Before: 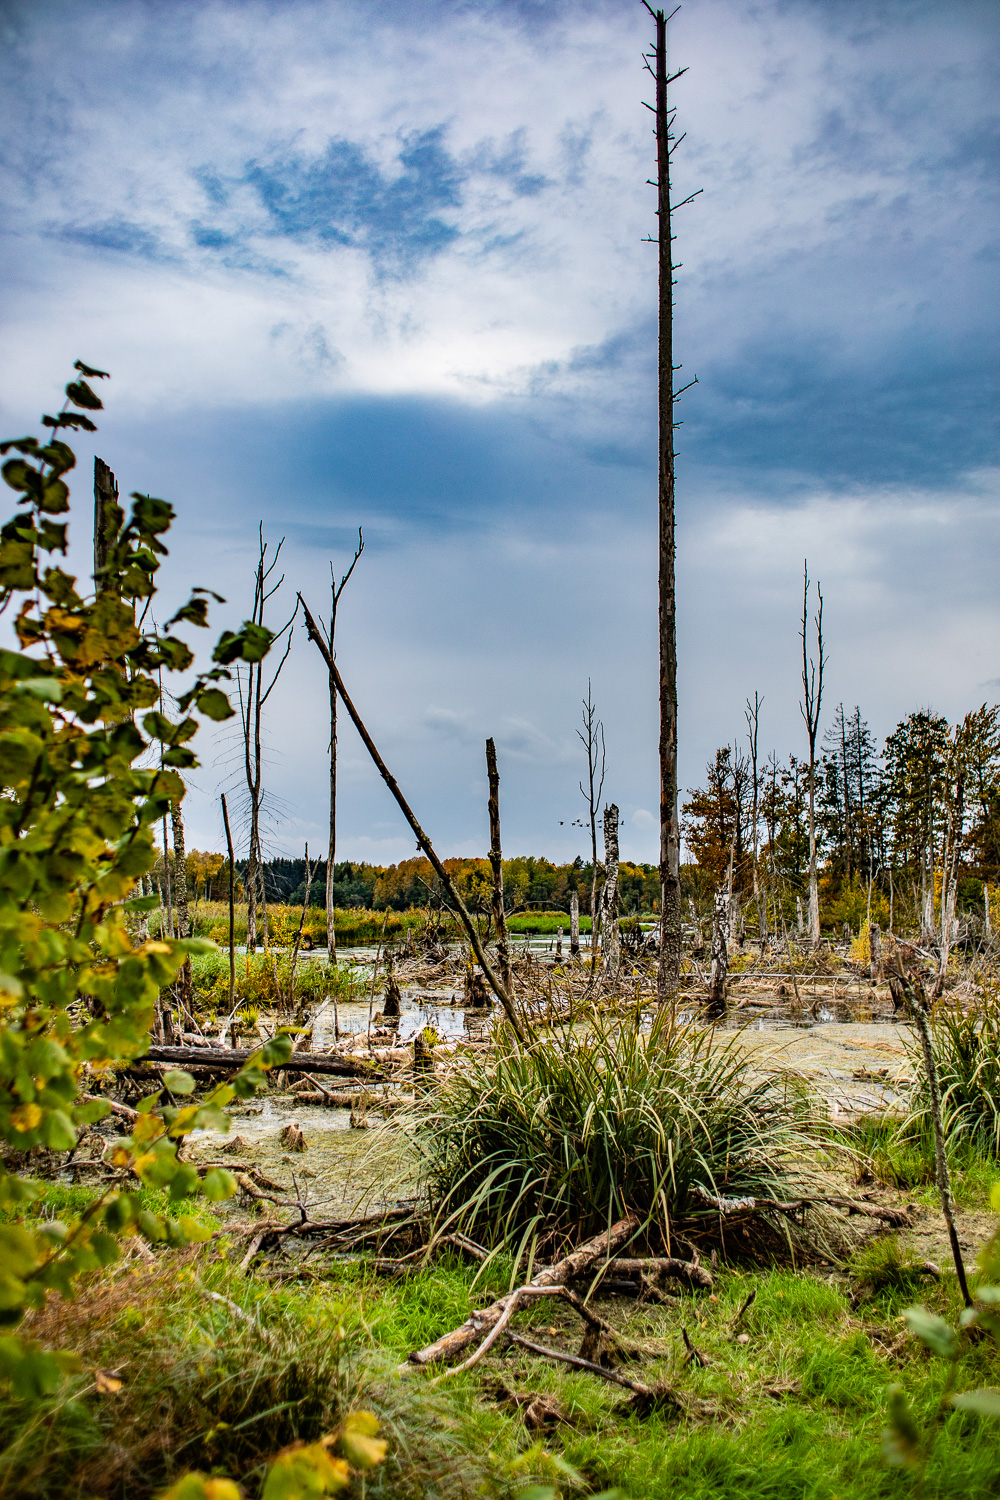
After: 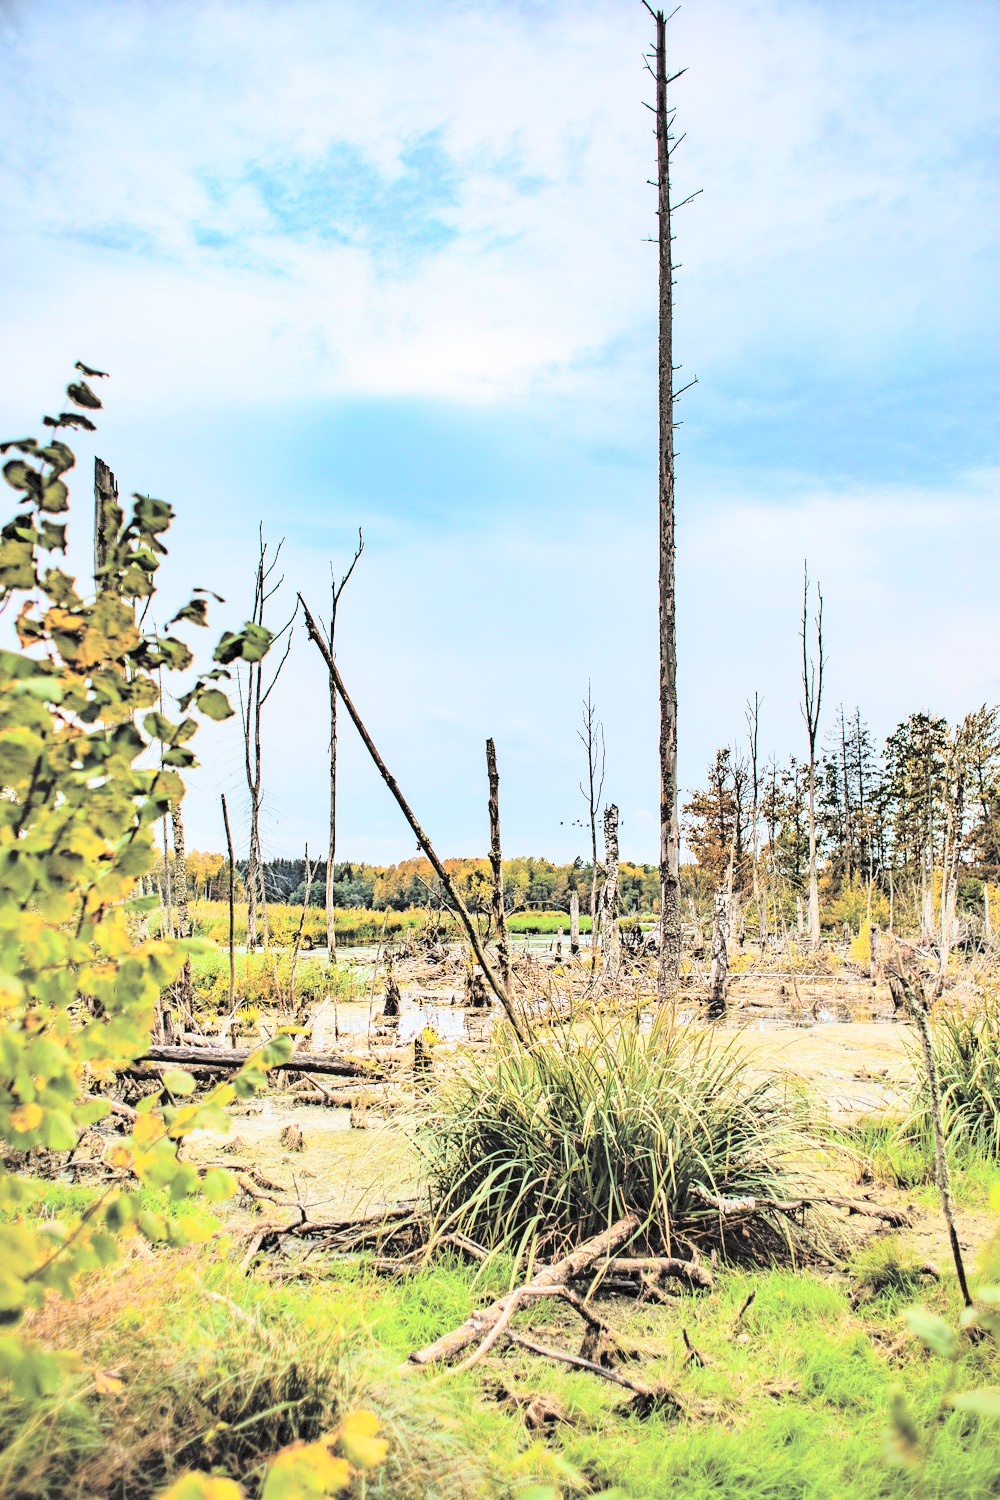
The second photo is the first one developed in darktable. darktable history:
contrast brightness saturation: brightness 1
tone curve: curves: ch0 [(0, 0) (0.042, 0.01) (0.223, 0.123) (0.59, 0.574) (0.802, 0.868) (1, 1)], color space Lab, linked channels, preserve colors none
